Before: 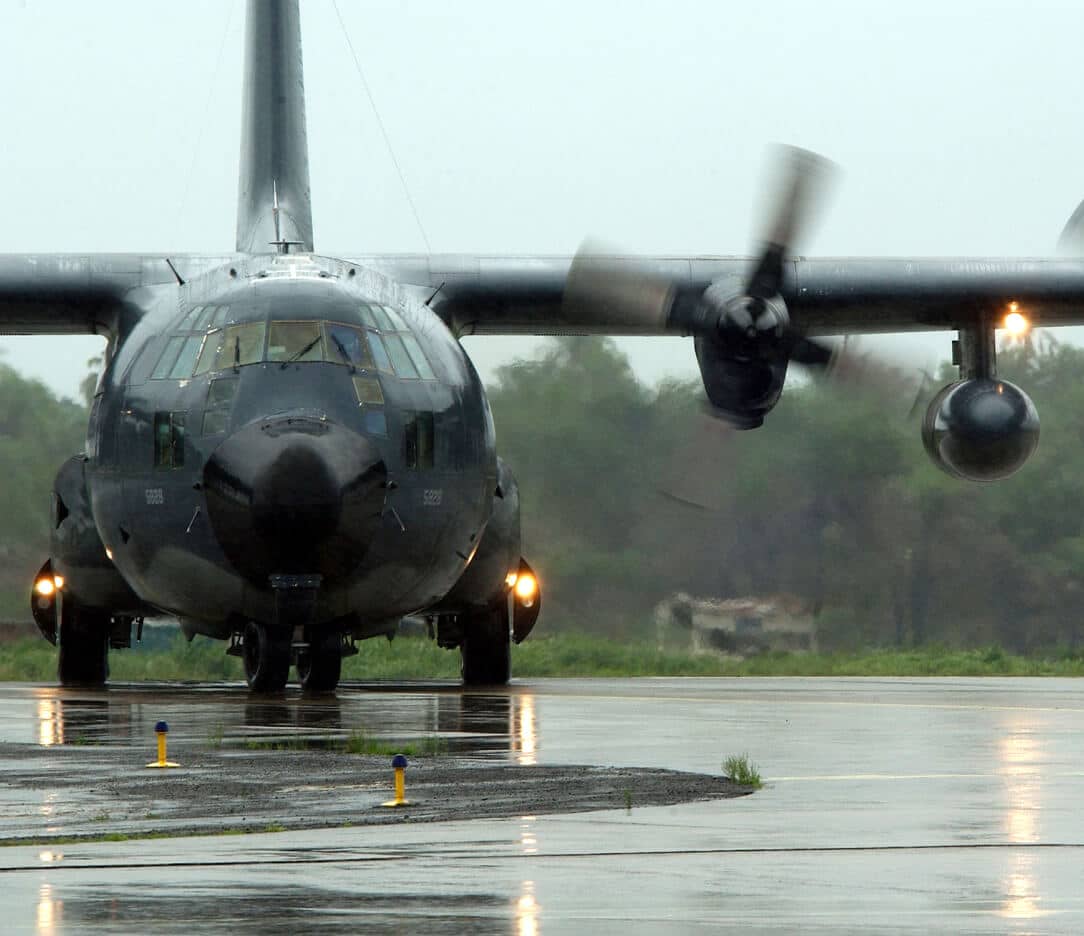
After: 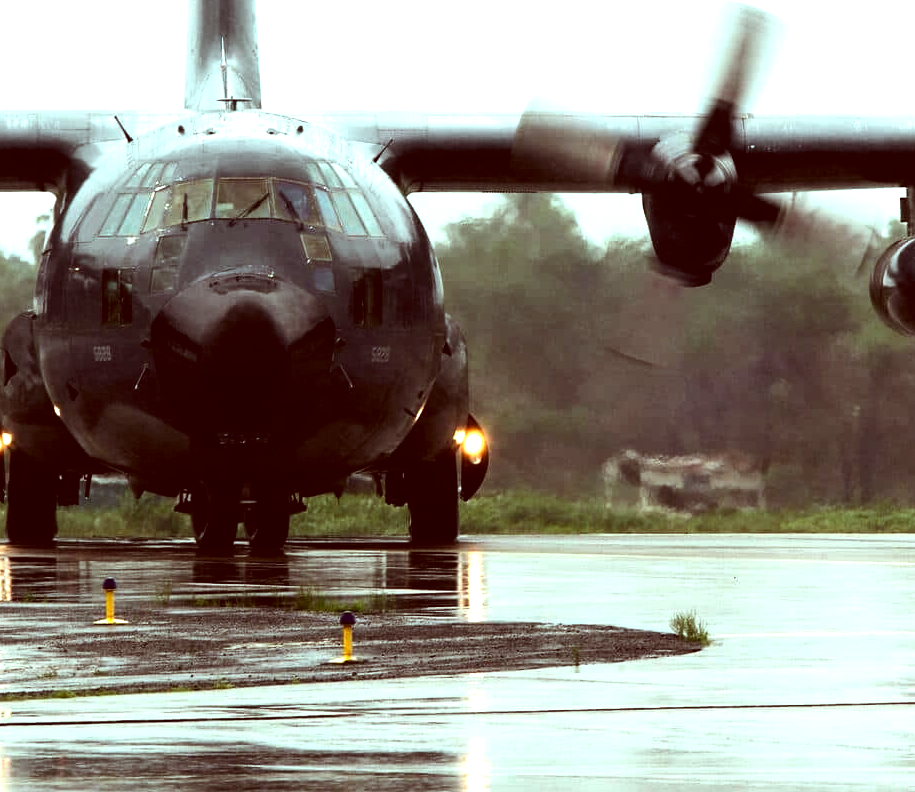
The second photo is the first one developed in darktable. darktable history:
crop and rotate: left 4.853%, top 15.378%, right 10.703%
color correction: highlights a* -7.27, highlights b* -0.194, shadows a* 20.07, shadows b* 11.2
tone equalizer: -8 EV -1.05 EV, -7 EV -1.05 EV, -6 EV -0.83 EV, -5 EV -0.56 EV, -3 EV 0.594 EV, -2 EV 0.876 EV, -1 EV 0.985 EV, +0 EV 1.07 EV, edges refinement/feathering 500, mask exposure compensation -1.57 EV, preserve details no
